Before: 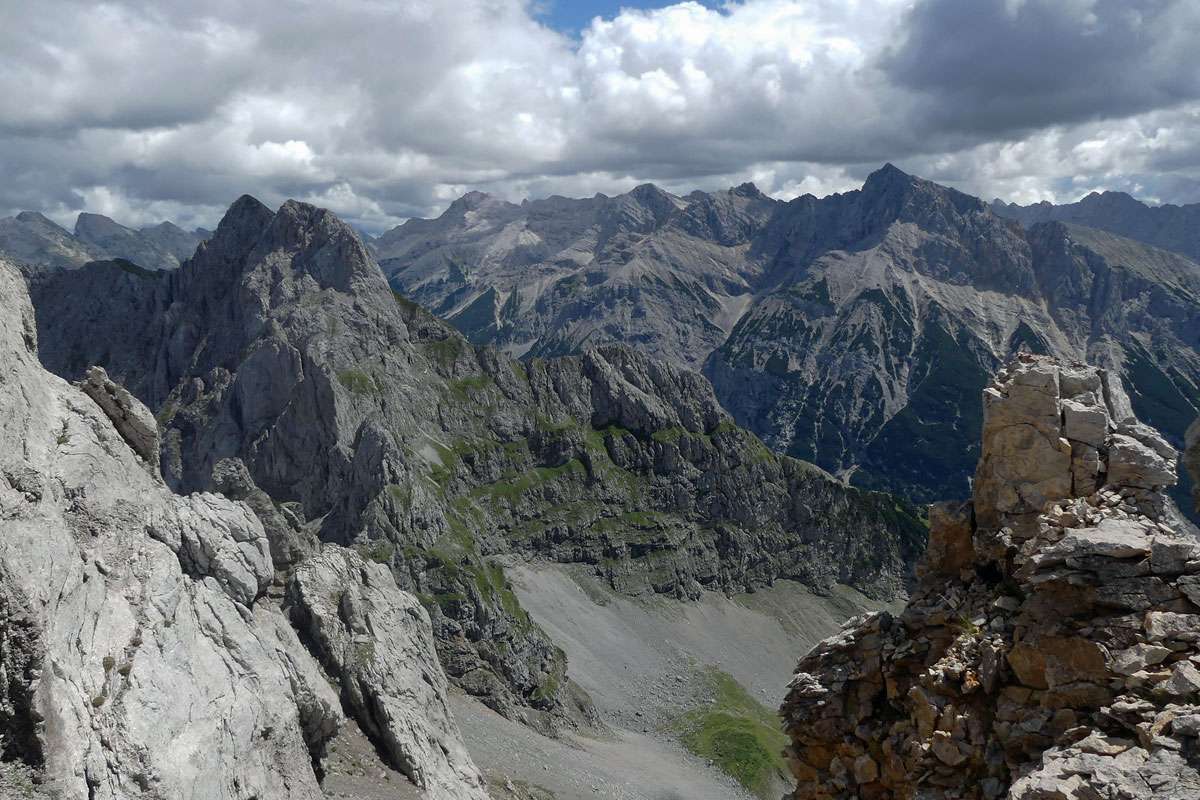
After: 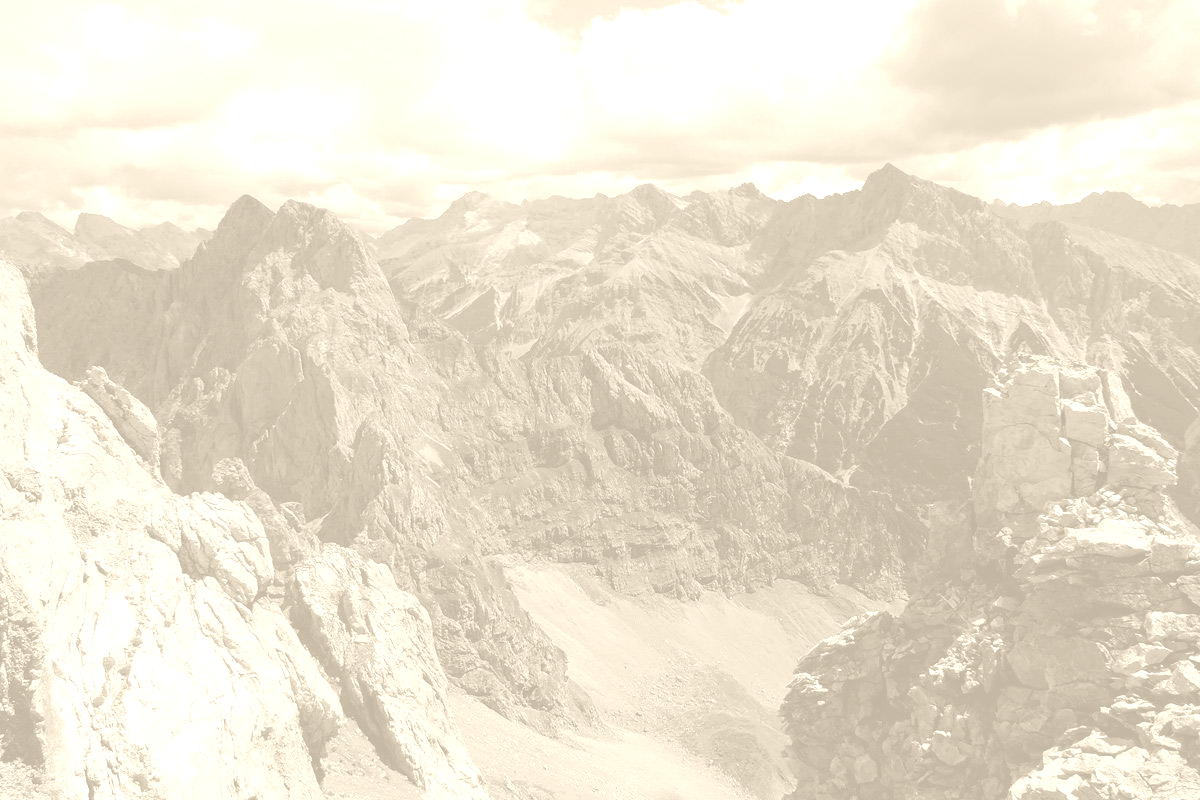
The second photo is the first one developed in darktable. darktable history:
exposure: black level correction -0.015, exposure -0.125 EV, compensate highlight preservation false
colorize: hue 36°, saturation 71%, lightness 80.79%
